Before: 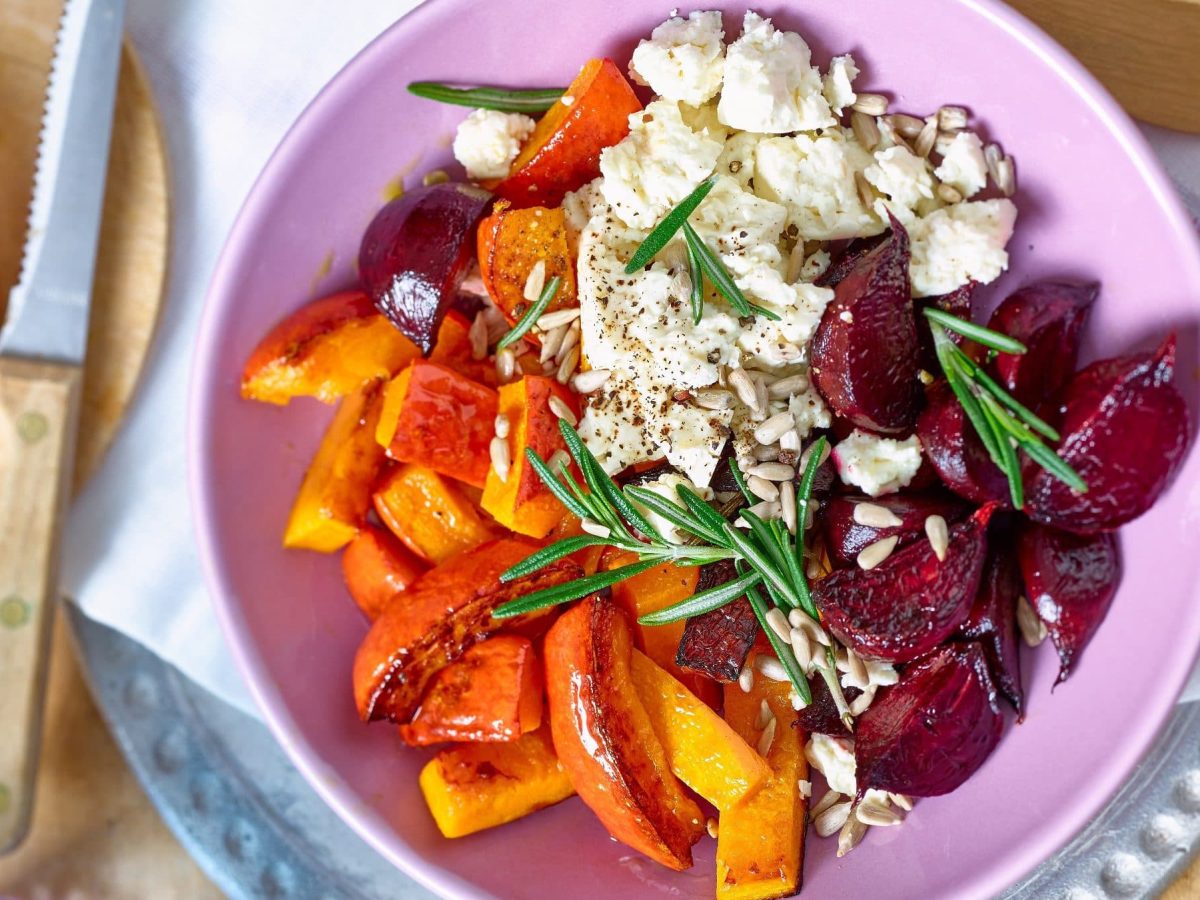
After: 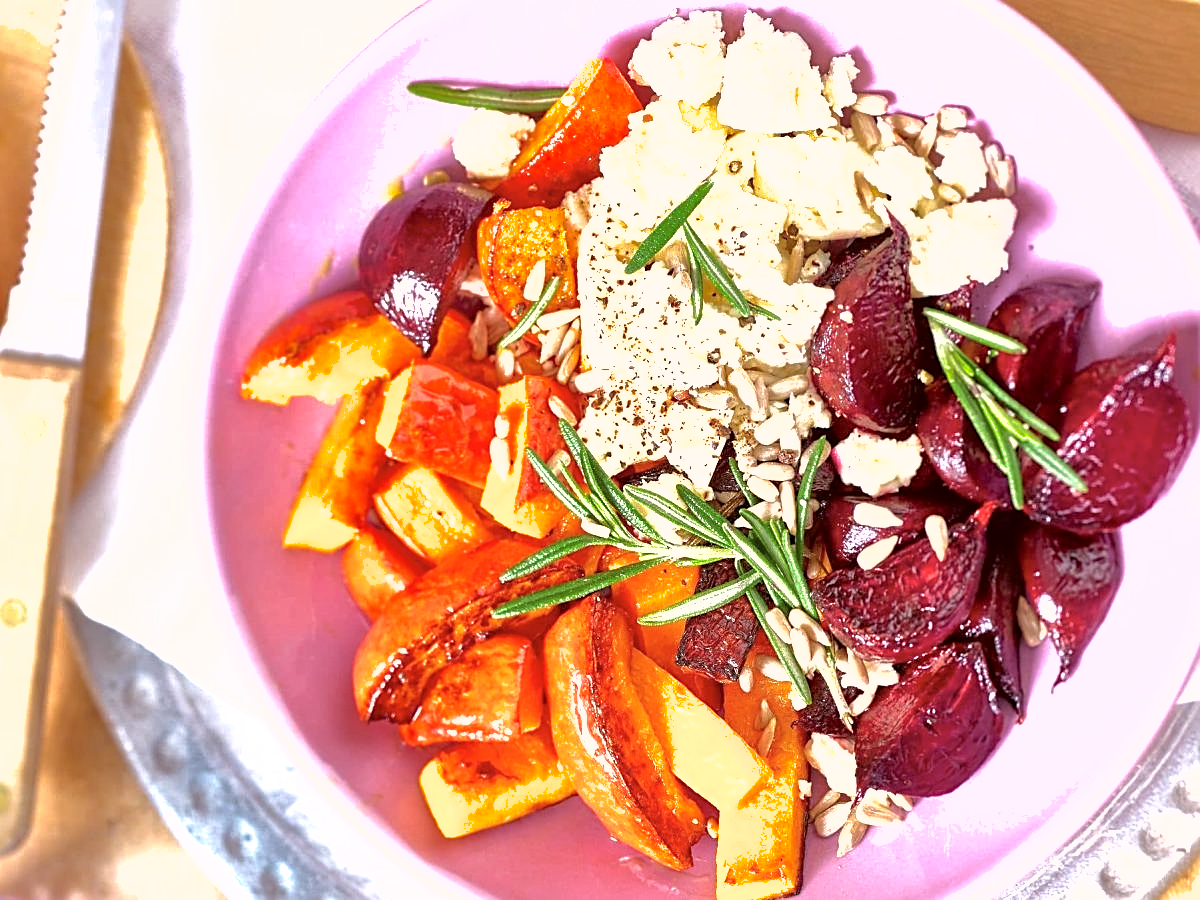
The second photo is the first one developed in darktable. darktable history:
tone equalizer: -8 EV -0.78 EV, -7 EV -0.699 EV, -6 EV -0.574 EV, -5 EV -0.375 EV, -3 EV 0.37 EV, -2 EV 0.6 EV, -1 EV 0.676 EV, +0 EV 0.74 EV
color correction: highlights a* 10.23, highlights b* 9.7, shadows a* 8.76, shadows b* 8.35, saturation 0.785
sharpen: on, module defaults
exposure: exposure 0.607 EV, compensate highlight preservation false
shadows and highlights: on, module defaults
